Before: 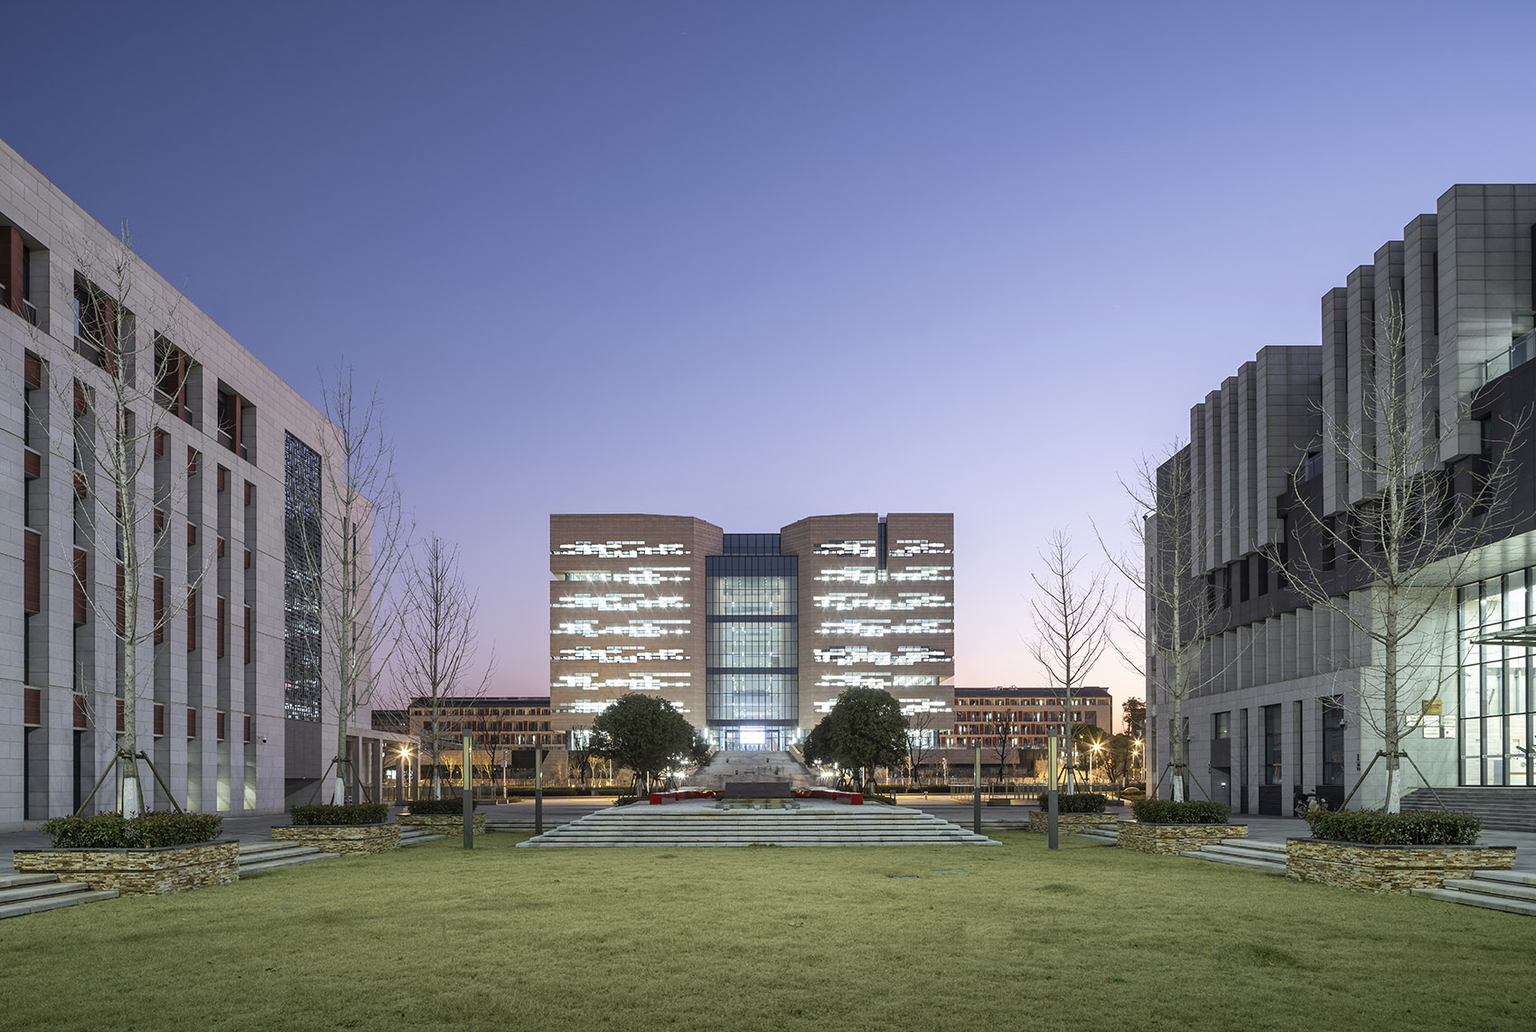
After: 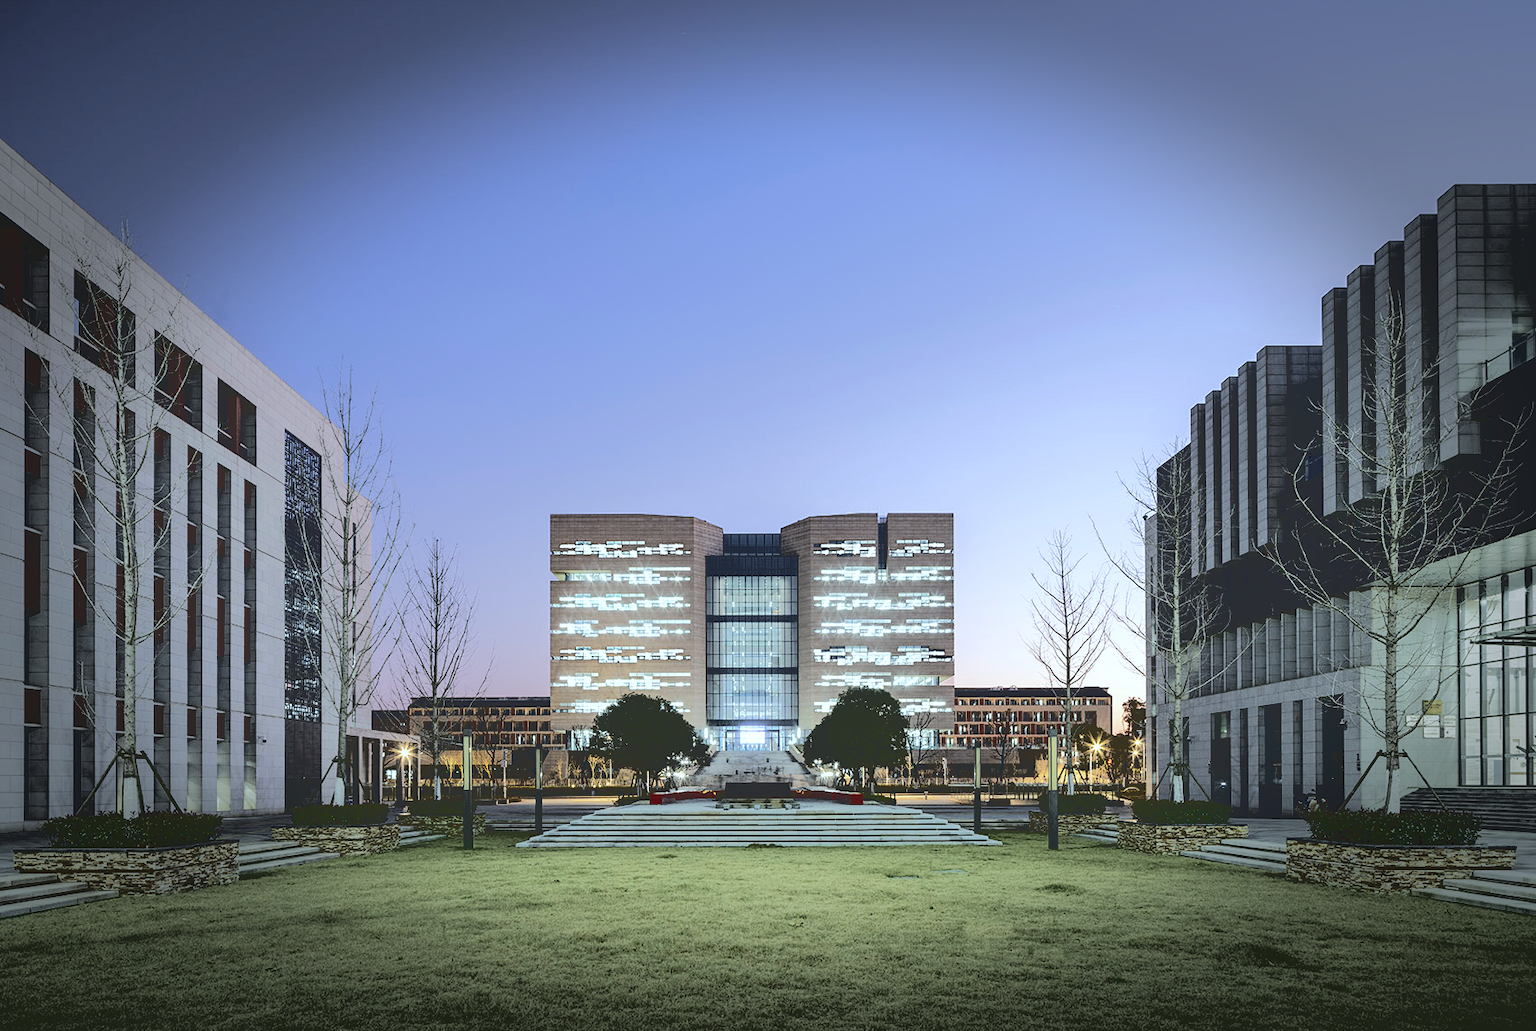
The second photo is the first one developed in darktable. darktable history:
levels: levels [0.018, 0.493, 1]
base curve: curves: ch0 [(0.065, 0.026) (0.236, 0.358) (0.53, 0.546) (0.777, 0.841) (0.924, 0.992)], preserve colors average RGB
vignetting: fall-off start 66.7%, fall-off radius 39.74%, brightness -0.576, saturation -0.258, automatic ratio true, width/height ratio 0.671, dithering 16-bit output
color calibration: illuminant Planckian (black body), adaptation linear Bradford (ICC v4), x 0.364, y 0.367, temperature 4417.56 K, saturation algorithm version 1 (2020)
